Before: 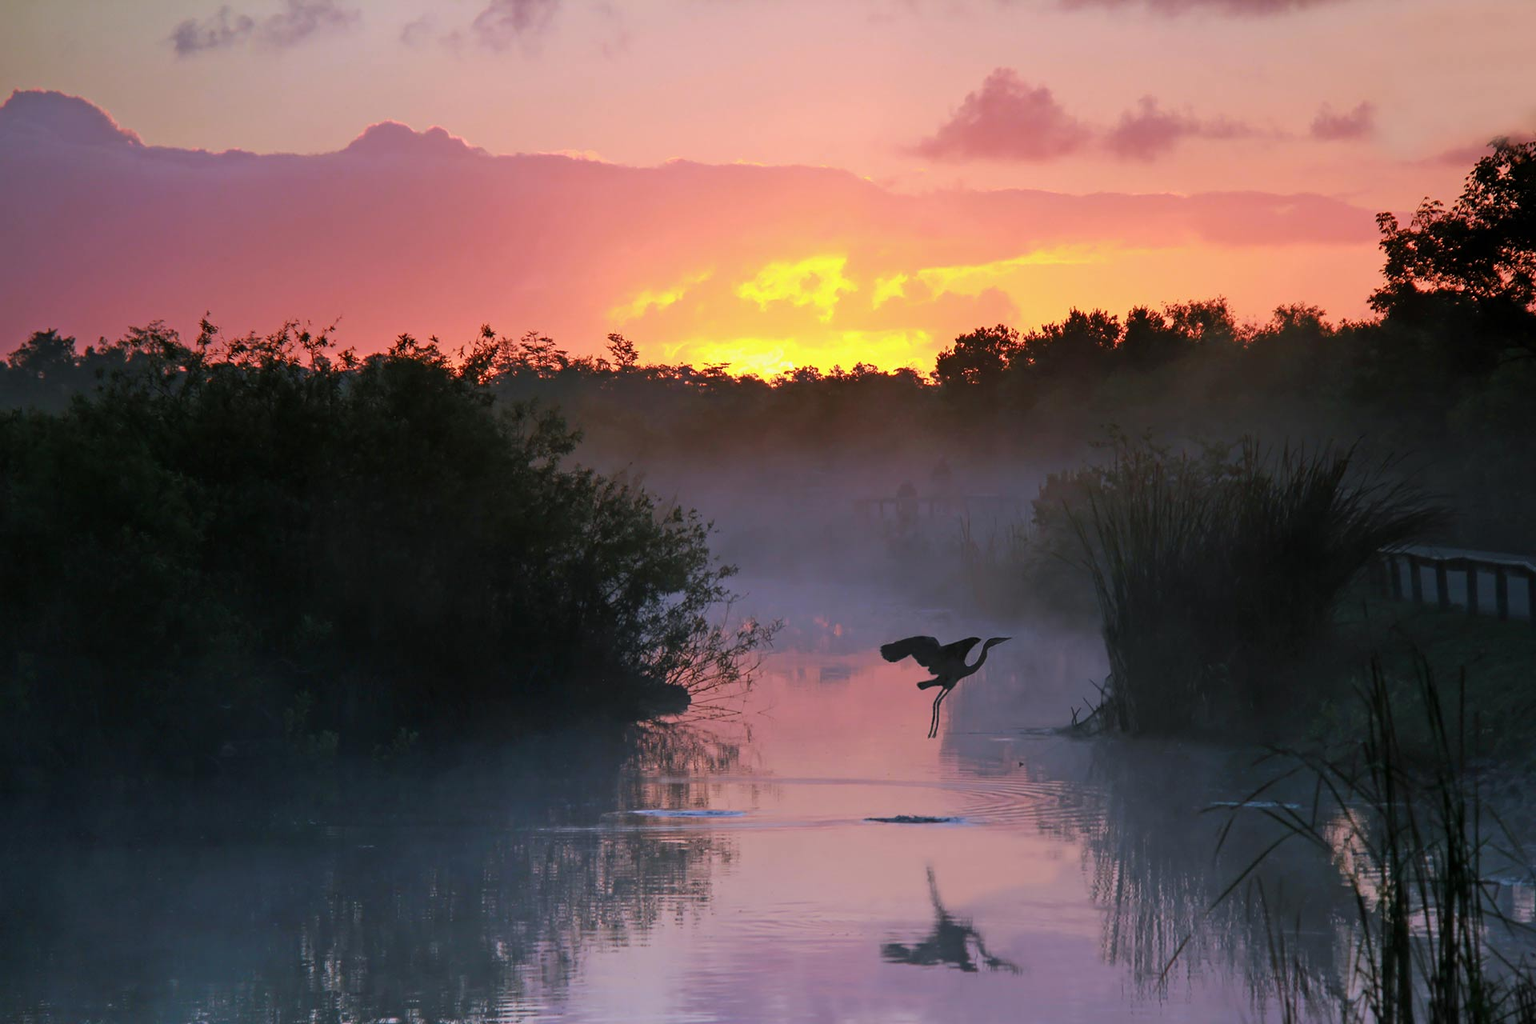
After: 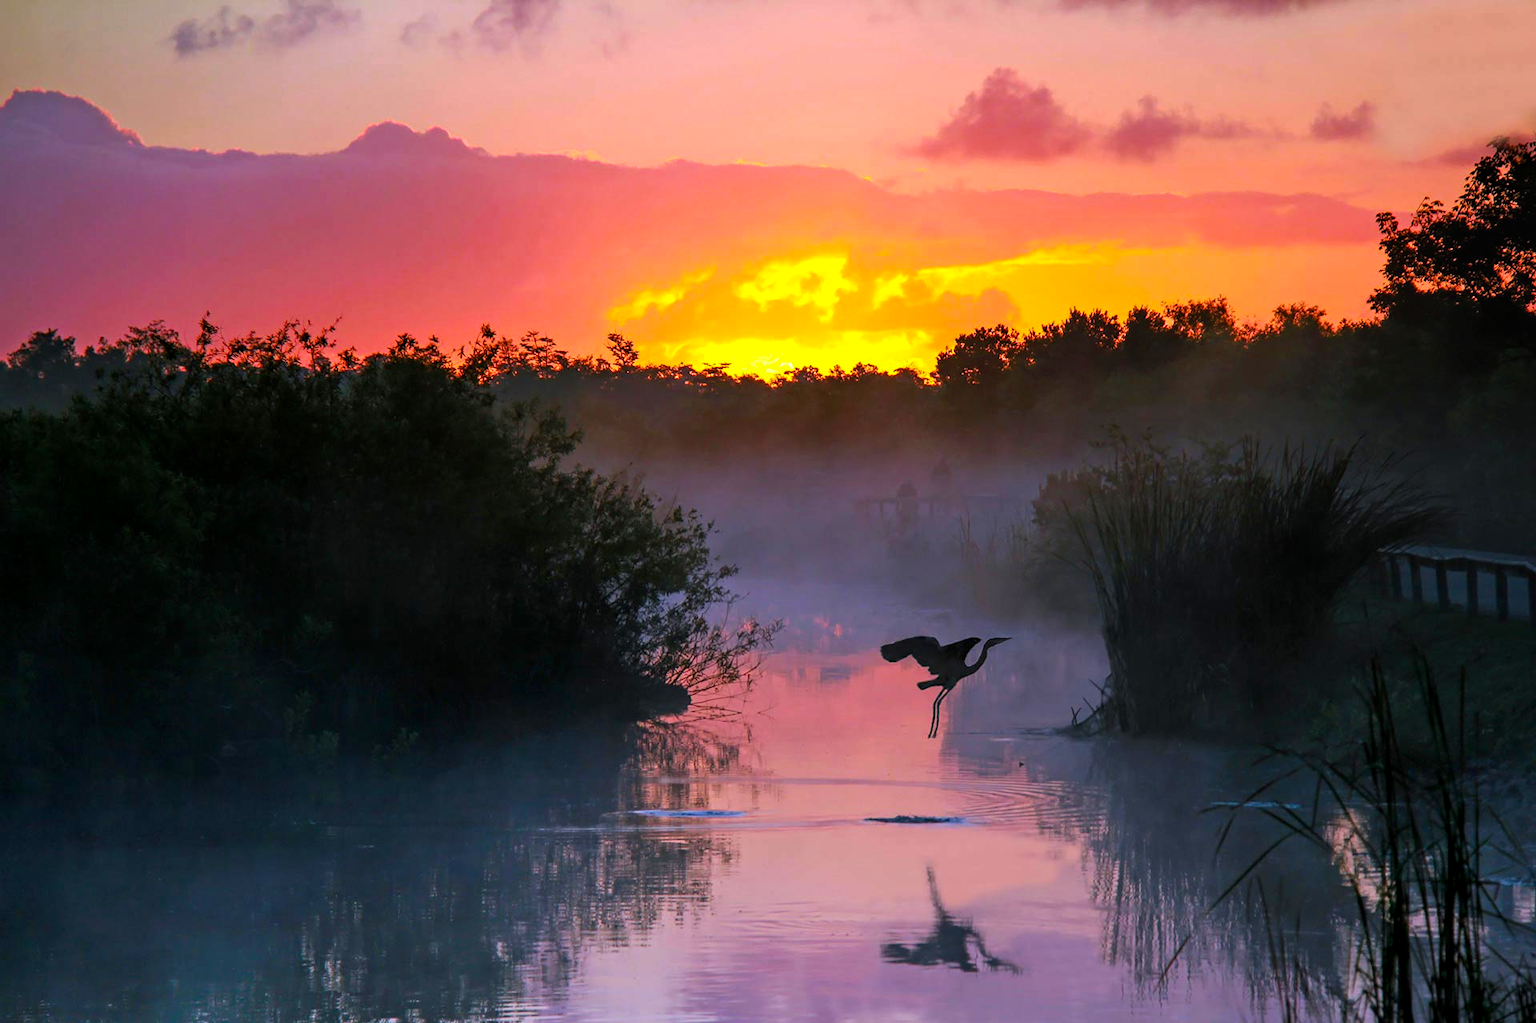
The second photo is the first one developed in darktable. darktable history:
color balance: contrast 10%
crop: bottom 0.071%
contrast brightness saturation: saturation -0.05
color balance rgb: linear chroma grading › global chroma 15%, perceptual saturation grading › global saturation 30%
color zones: curves: ch0 [(0, 0.5) (0.143, 0.5) (0.286, 0.5) (0.429, 0.495) (0.571, 0.437) (0.714, 0.44) (0.857, 0.496) (1, 0.5)]
local contrast: on, module defaults
